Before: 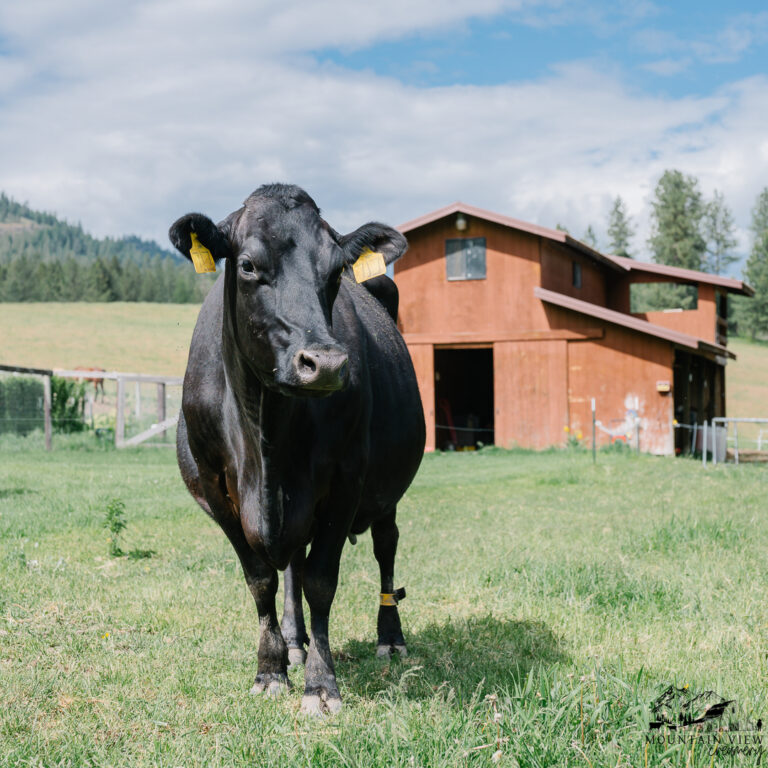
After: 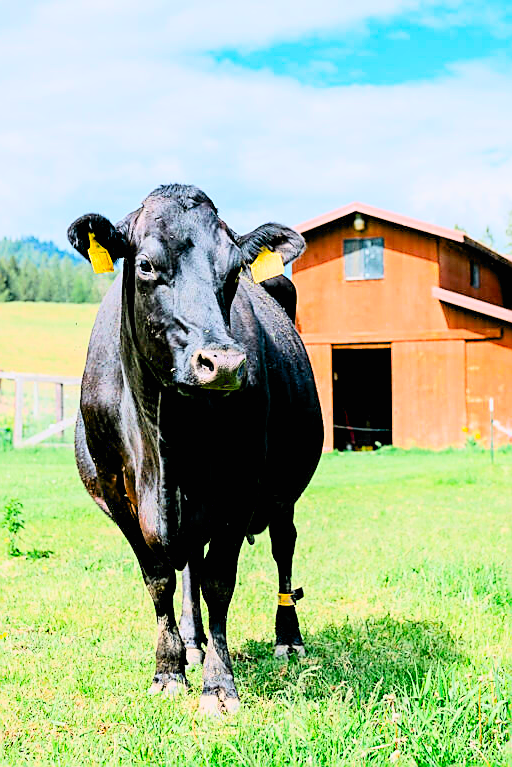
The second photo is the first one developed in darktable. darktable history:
contrast brightness saturation: contrast 0.197, brightness 0.196, saturation 0.791
exposure: black level correction 0.008, exposure 0.983 EV, compensate exposure bias true, compensate highlight preservation false
crop and rotate: left 13.341%, right 19.974%
sharpen: radius 1.424, amount 1.237, threshold 0.814
filmic rgb: black relative exposure -7.65 EV, white relative exposure 4.56 EV, hardness 3.61, color science v6 (2022), iterations of high-quality reconstruction 0
